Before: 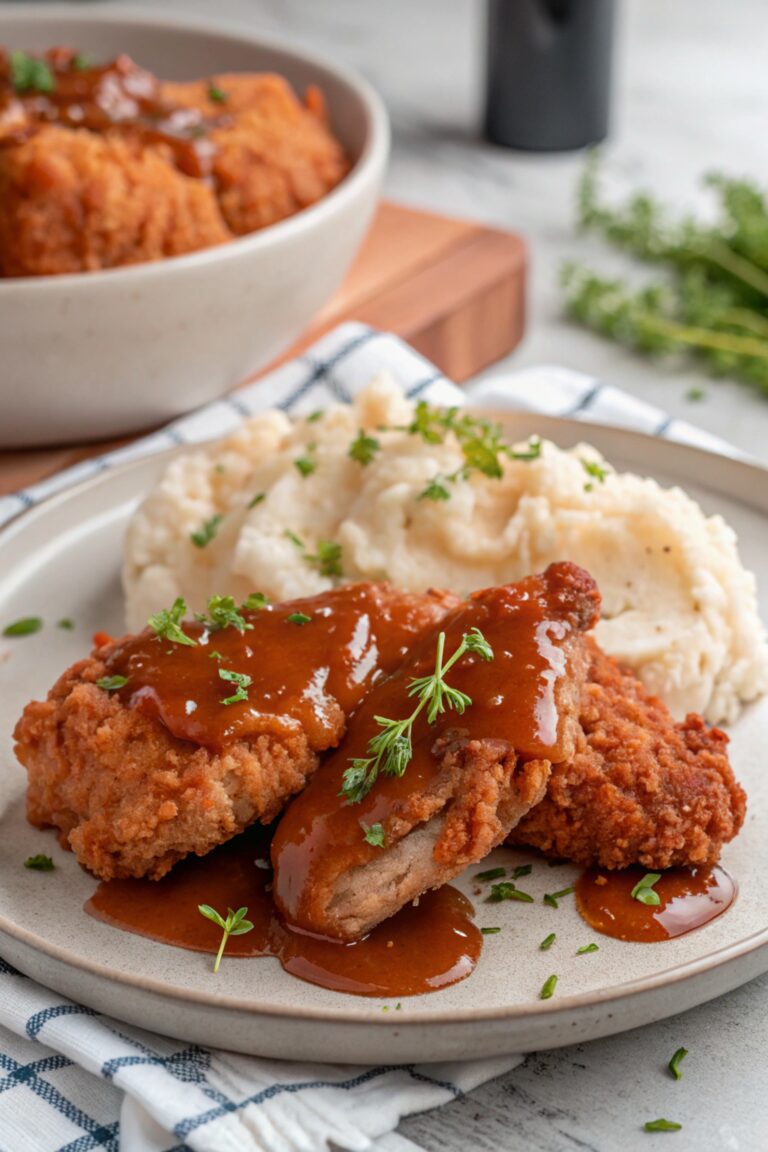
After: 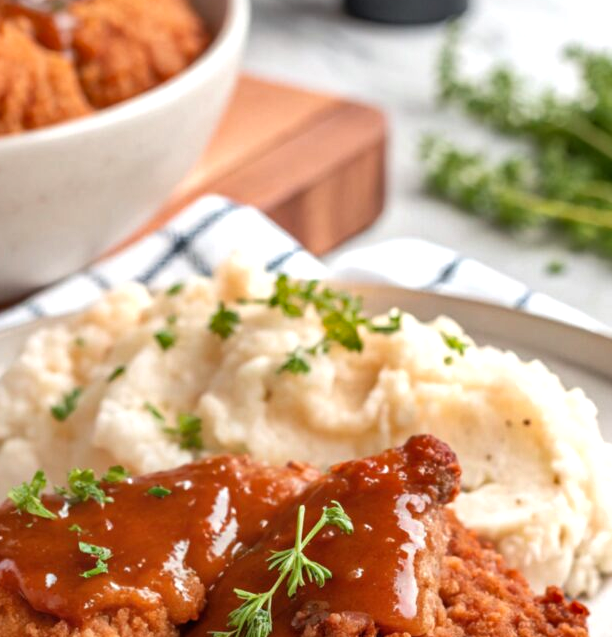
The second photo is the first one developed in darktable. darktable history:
shadows and highlights: shadows 48.75, highlights -42.05, soften with gaussian
crop: left 18.307%, top 11.072%, right 1.993%, bottom 33.604%
tone equalizer: -8 EV -0.445 EV, -7 EV -0.415 EV, -6 EV -0.317 EV, -5 EV -0.236 EV, -3 EV 0.225 EV, -2 EV 0.318 EV, -1 EV 0.366 EV, +0 EV 0.424 EV
